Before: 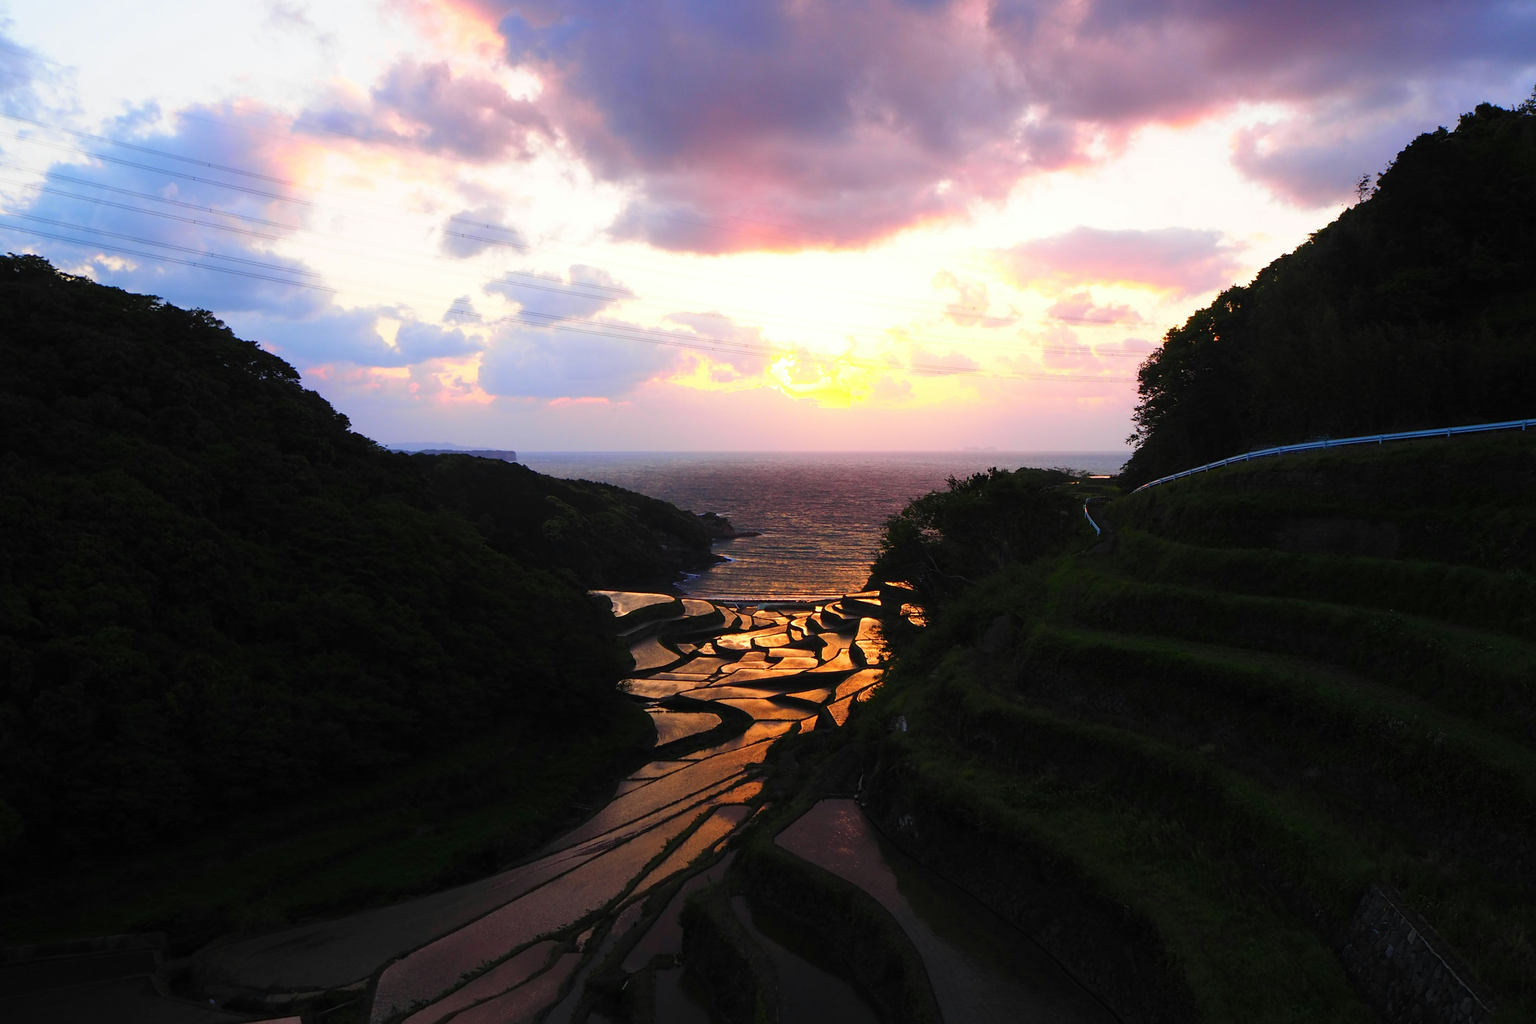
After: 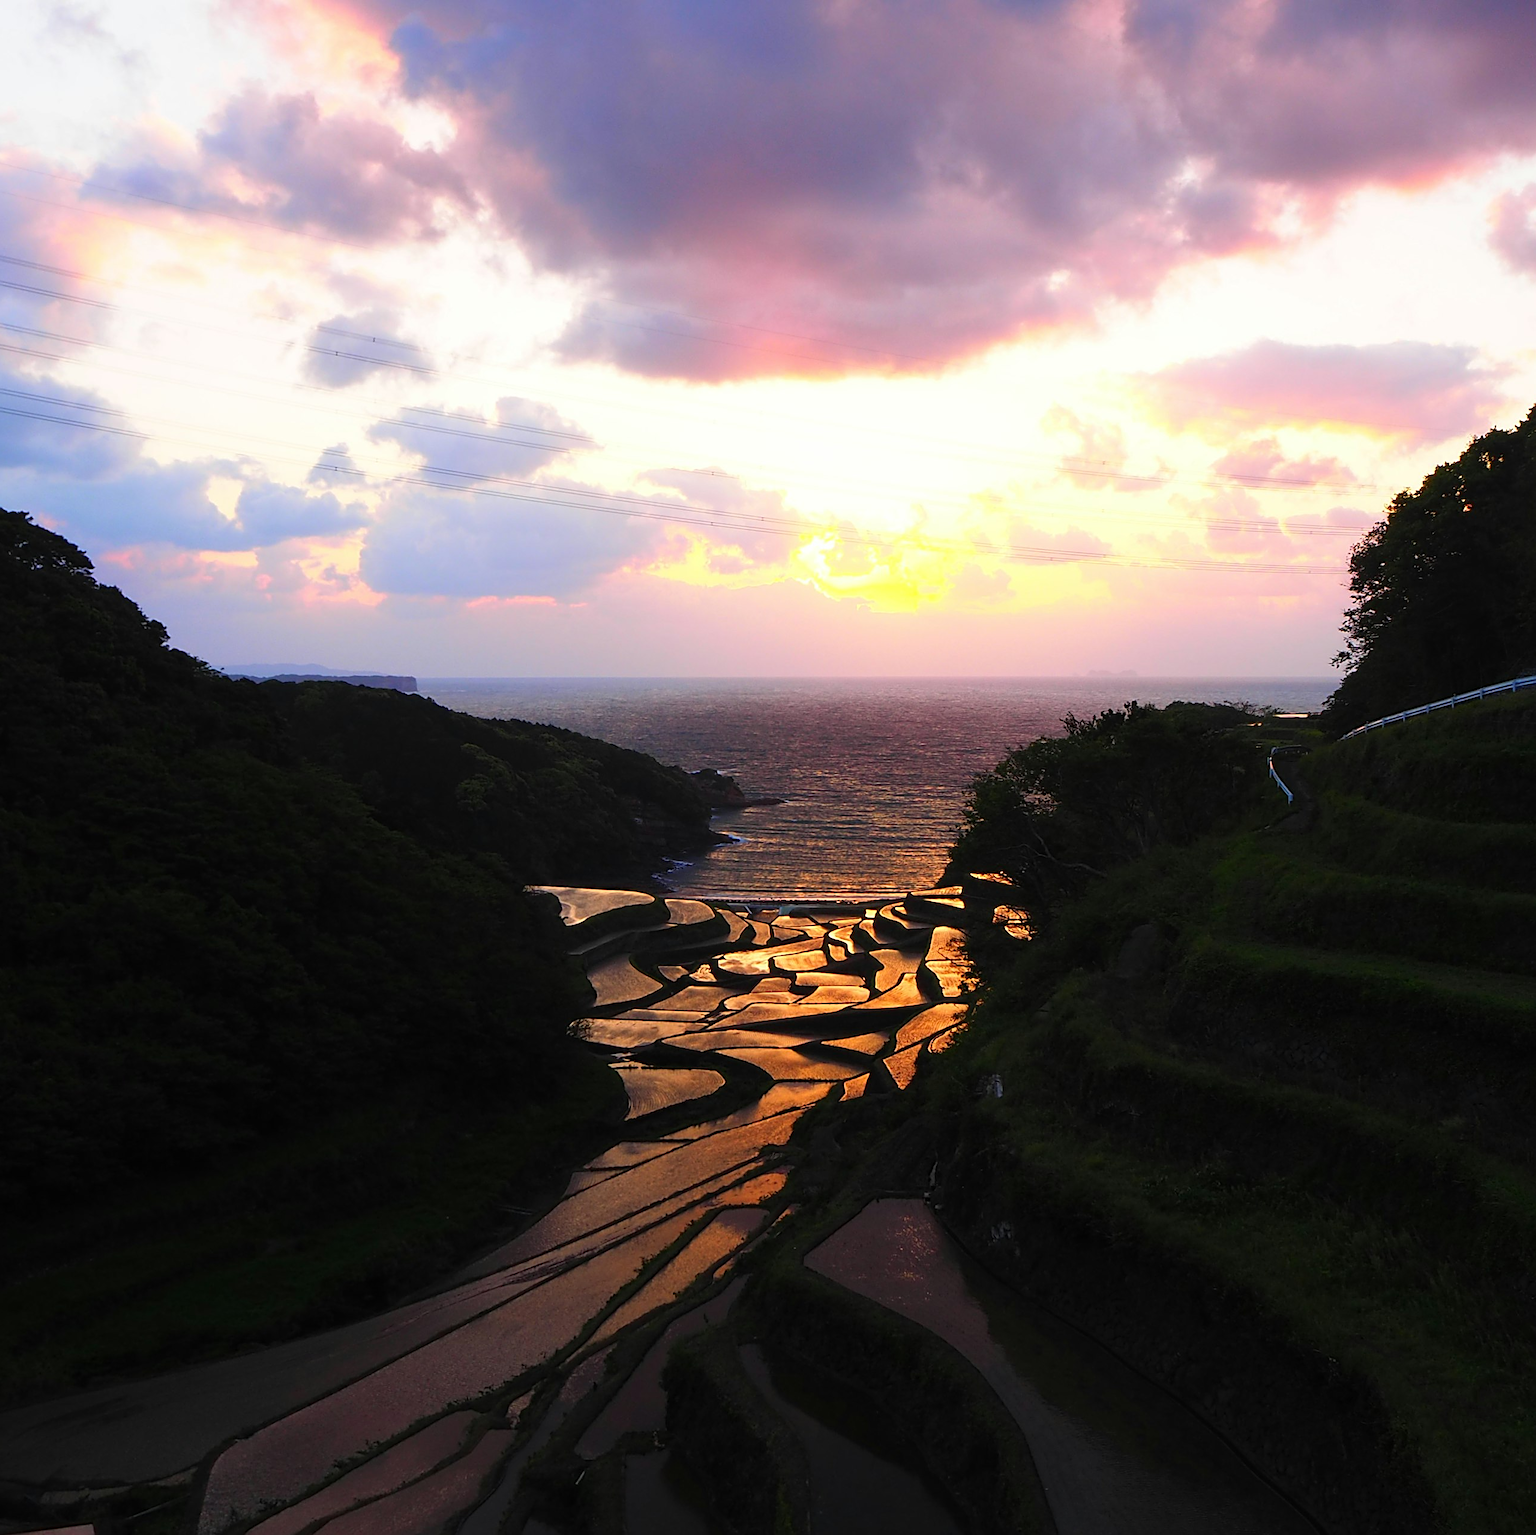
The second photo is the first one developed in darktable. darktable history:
sharpen: on, module defaults
crop and rotate: left 15.531%, right 17.788%
